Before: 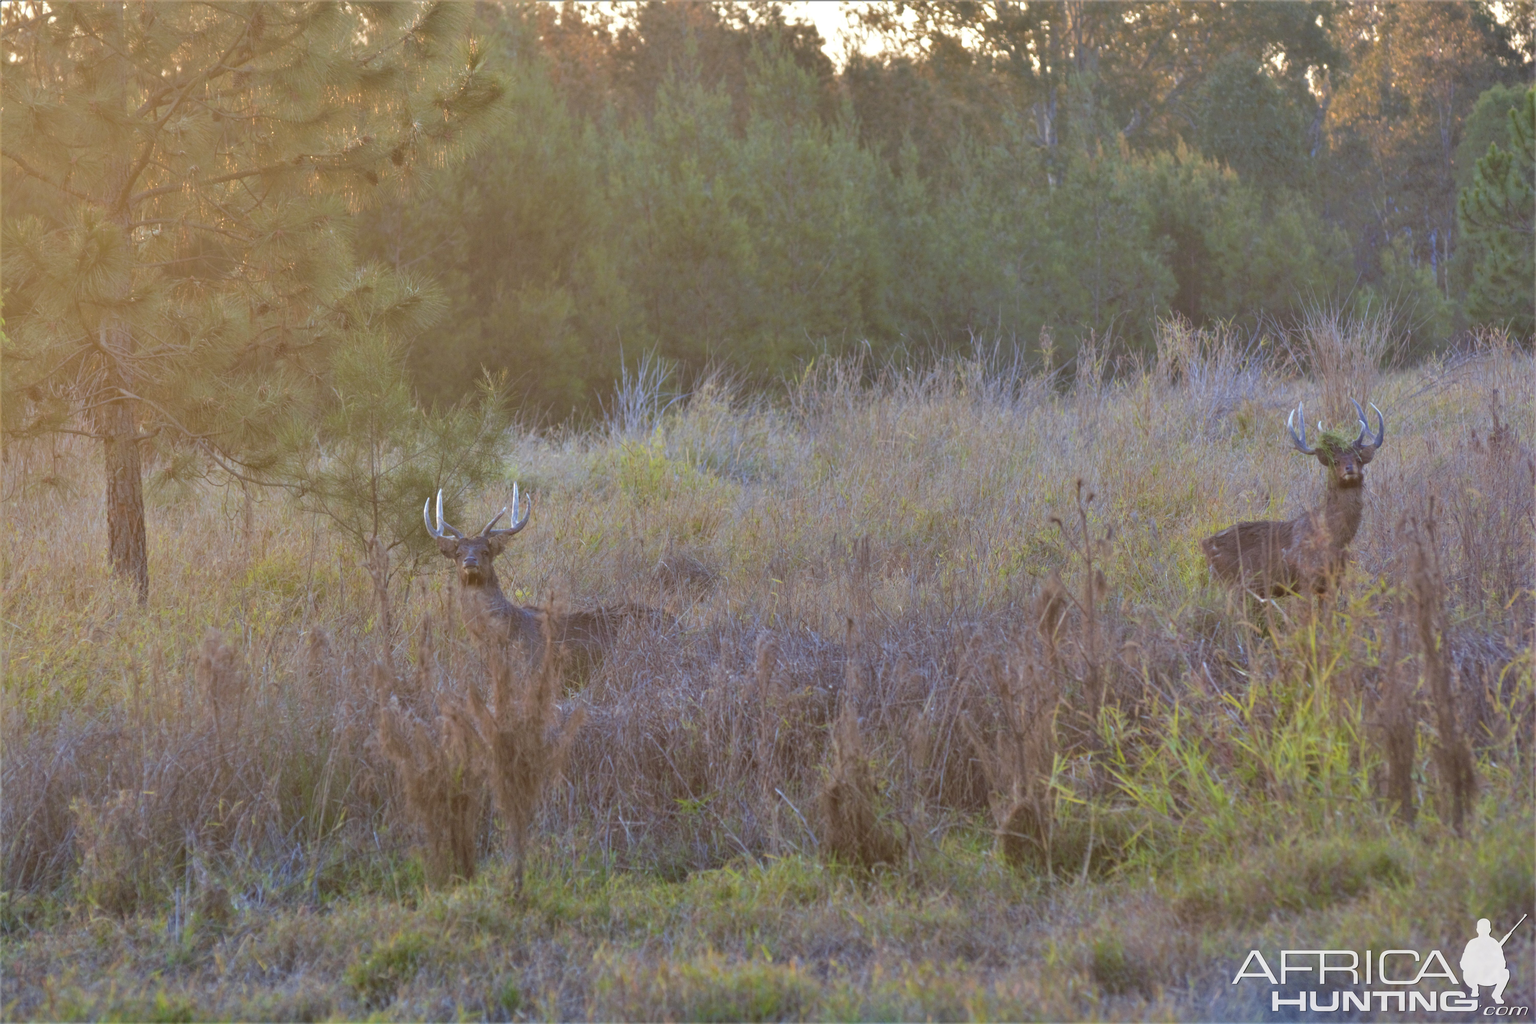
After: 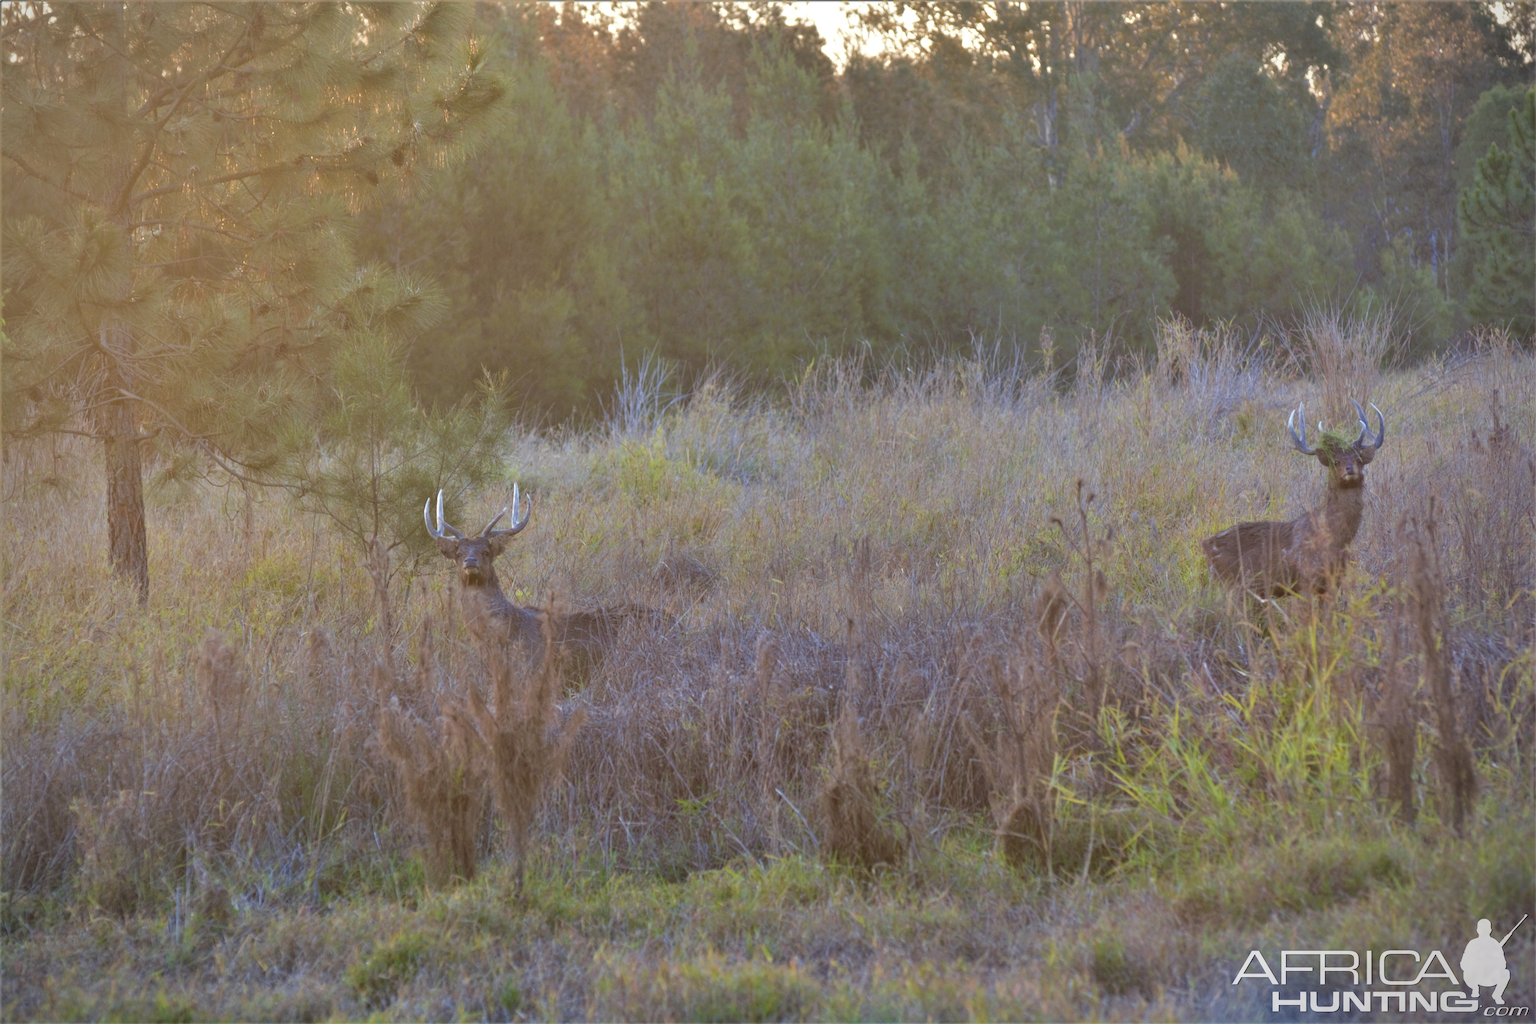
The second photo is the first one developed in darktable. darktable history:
vignetting: brightness -0.397, saturation -0.29
